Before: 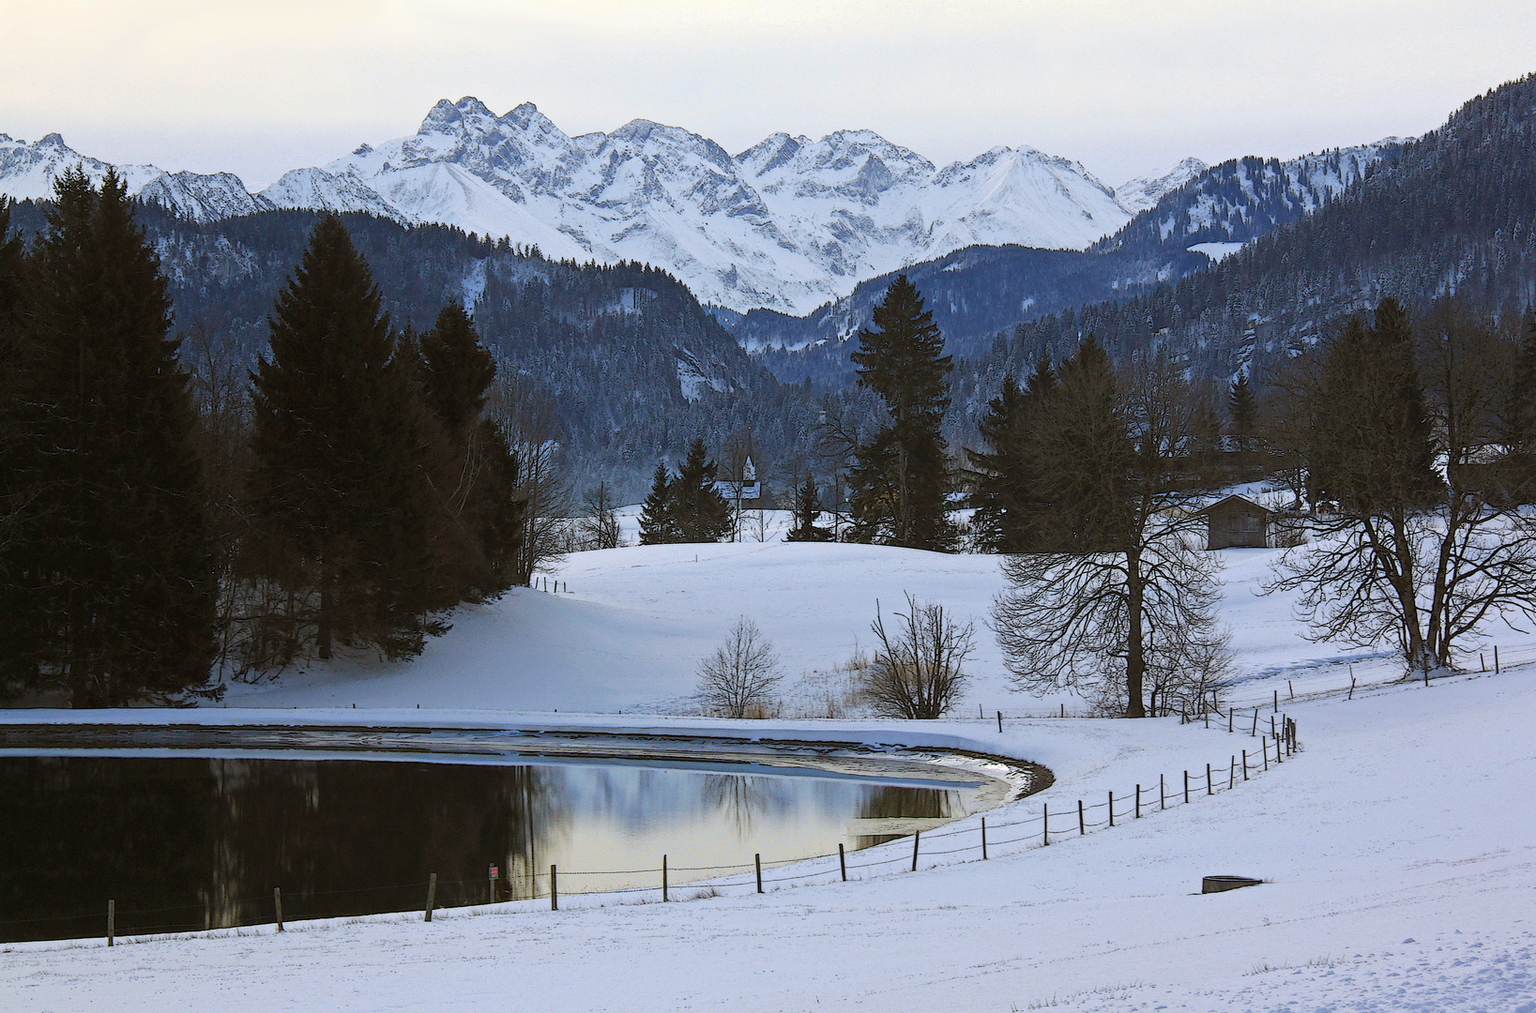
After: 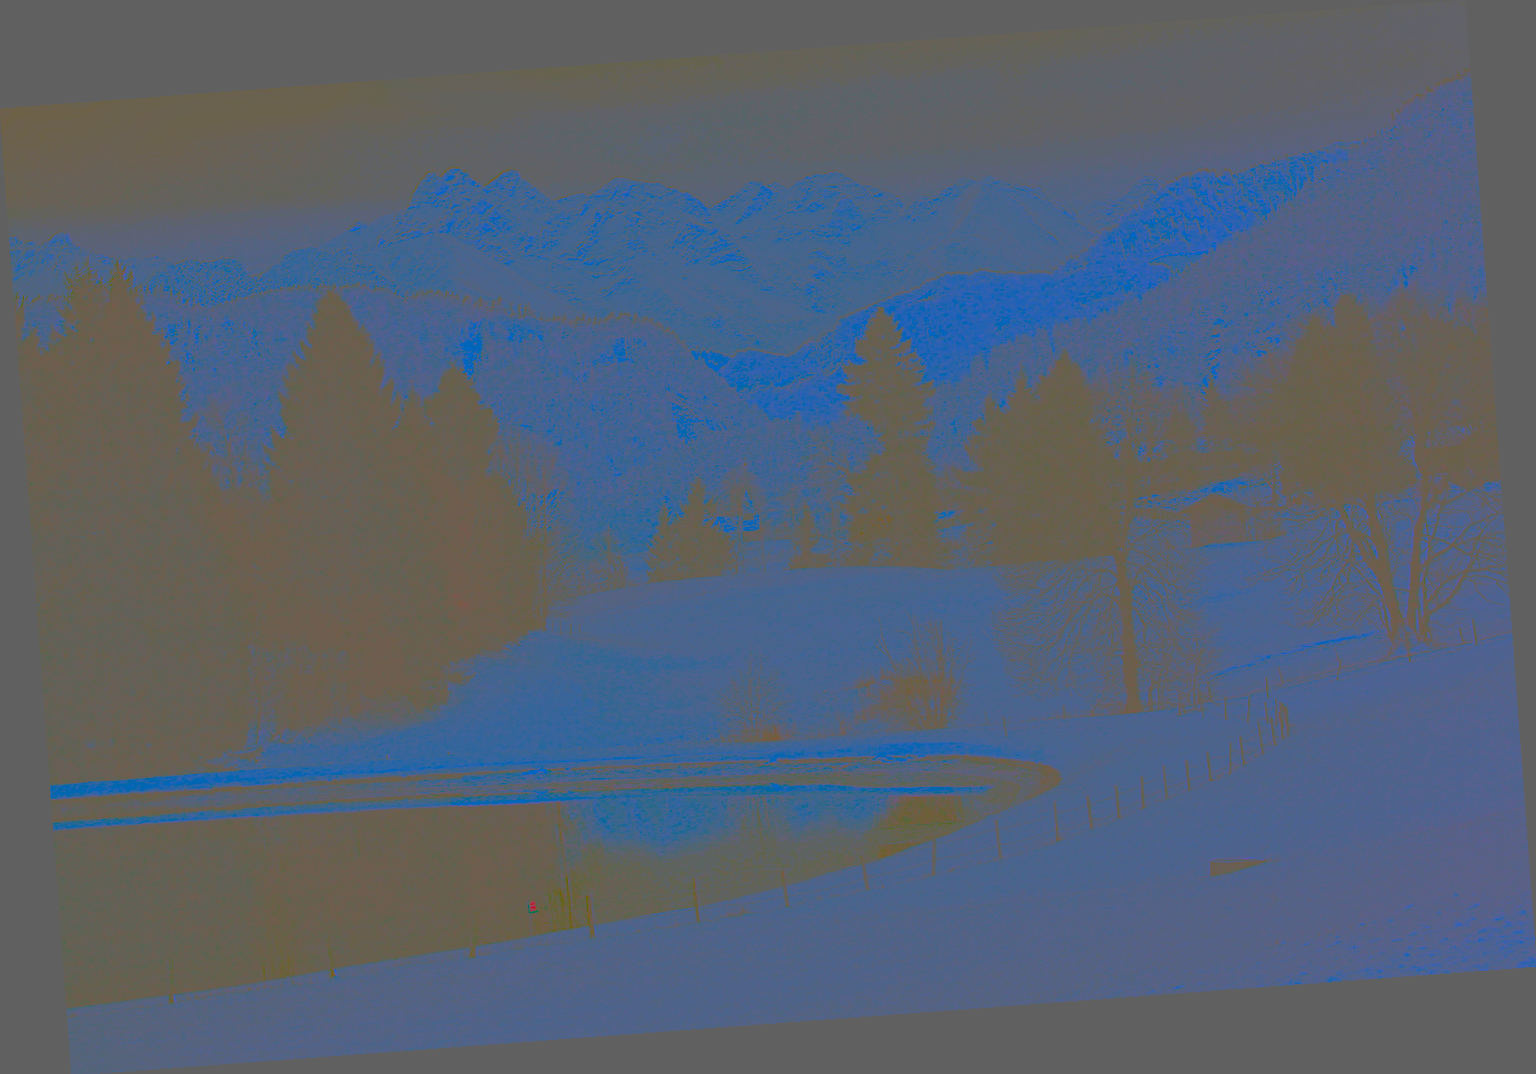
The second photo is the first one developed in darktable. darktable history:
rotate and perspective: rotation -4.25°, automatic cropping off
contrast brightness saturation: contrast -0.99, brightness -0.17, saturation 0.75
shadows and highlights: soften with gaussian
